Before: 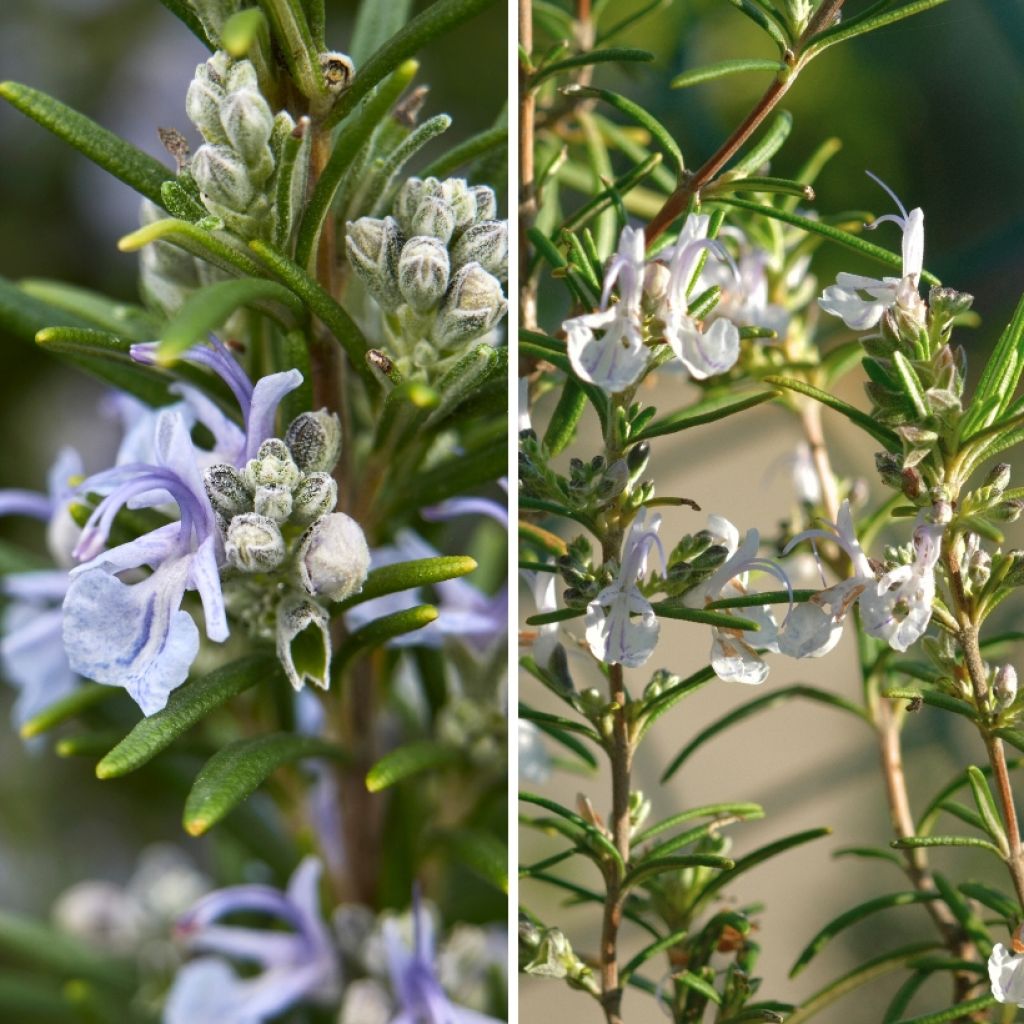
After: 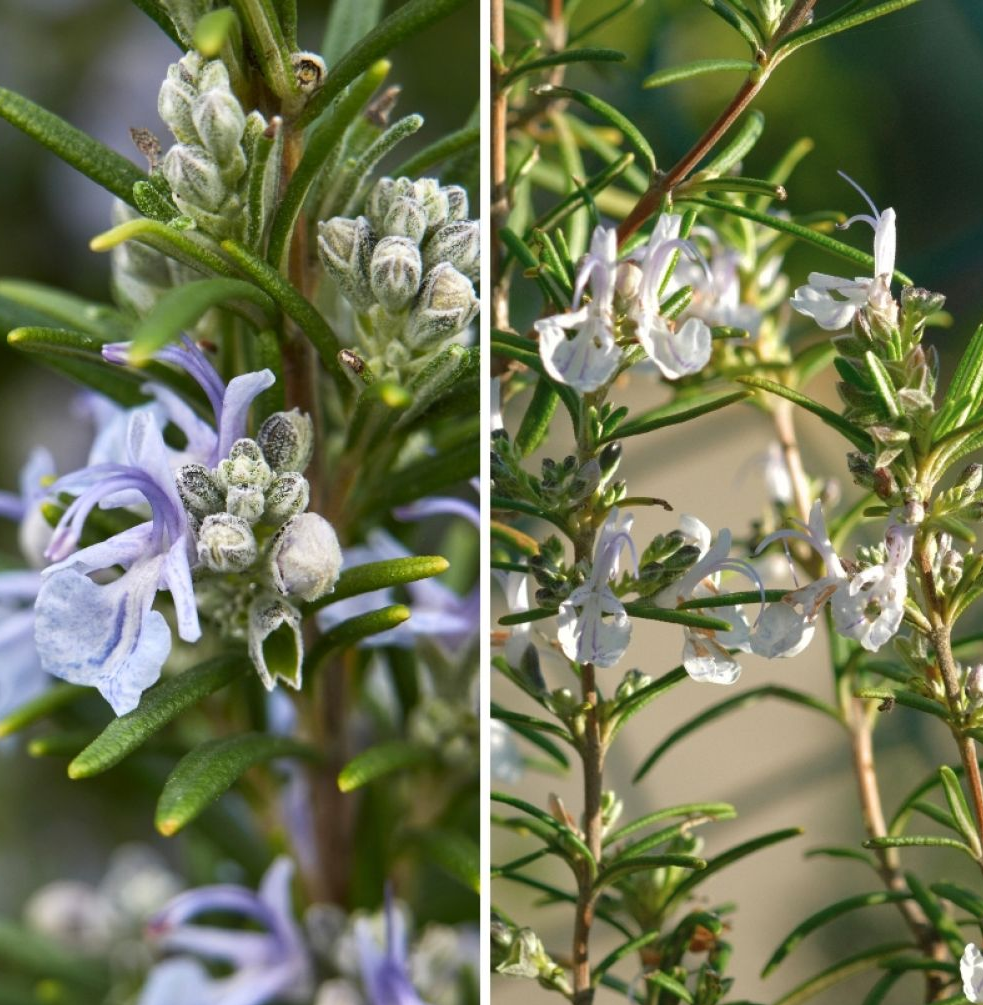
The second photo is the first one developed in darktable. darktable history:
crop and rotate: left 2.755%, right 1.232%, bottom 1.826%
